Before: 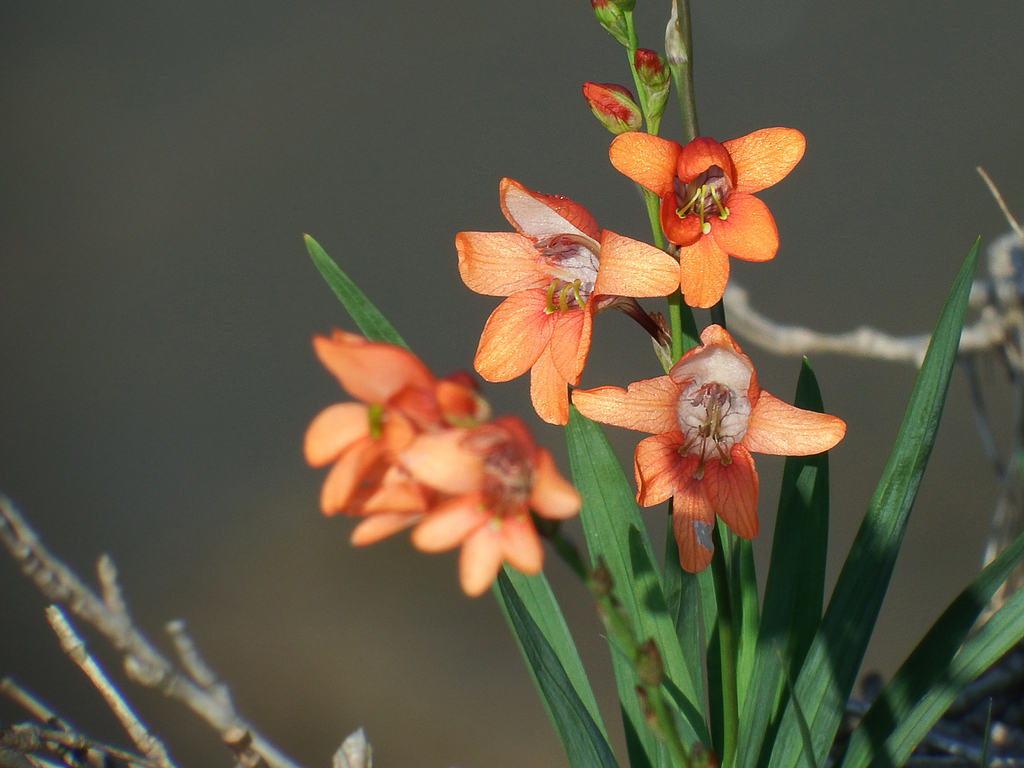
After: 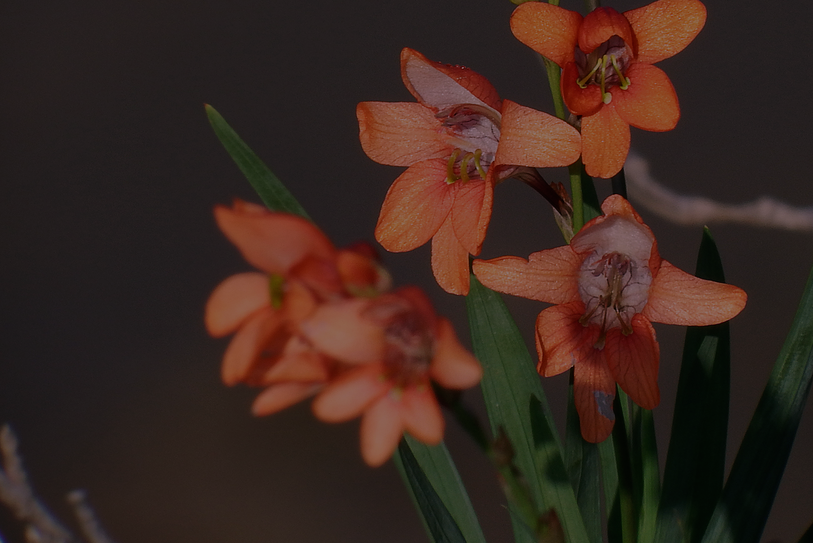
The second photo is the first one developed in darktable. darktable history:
white balance: red 1.188, blue 1.11
crop: left 9.712%, top 16.928%, right 10.845%, bottom 12.332%
exposure: exposure -2.446 EV, compensate highlight preservation false
